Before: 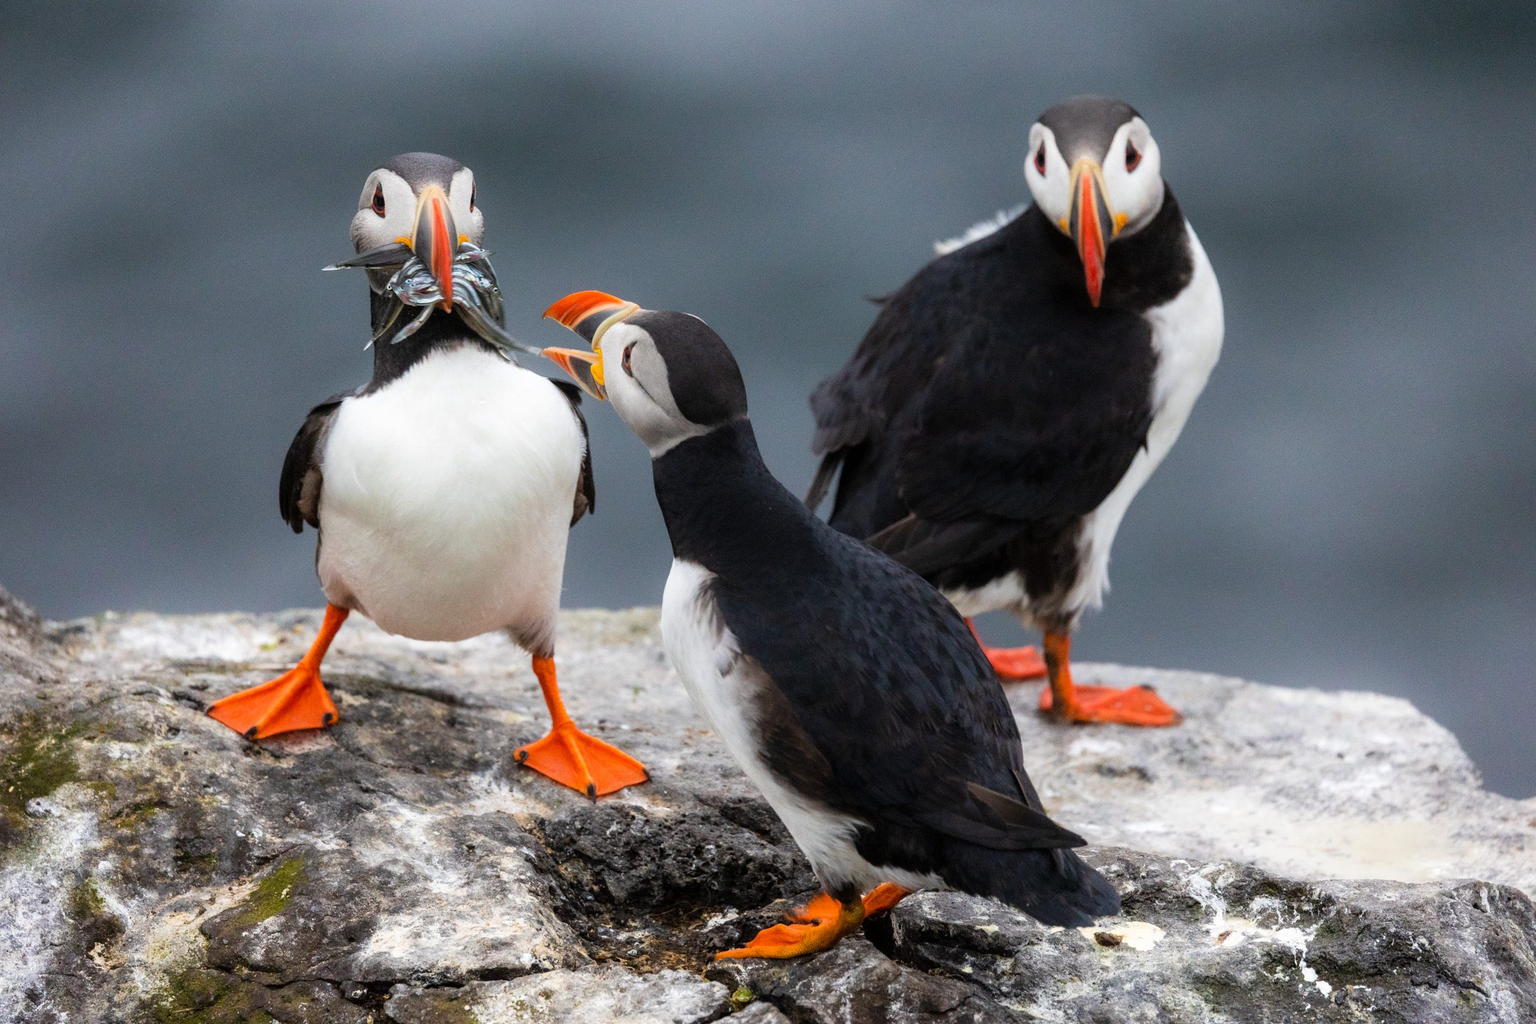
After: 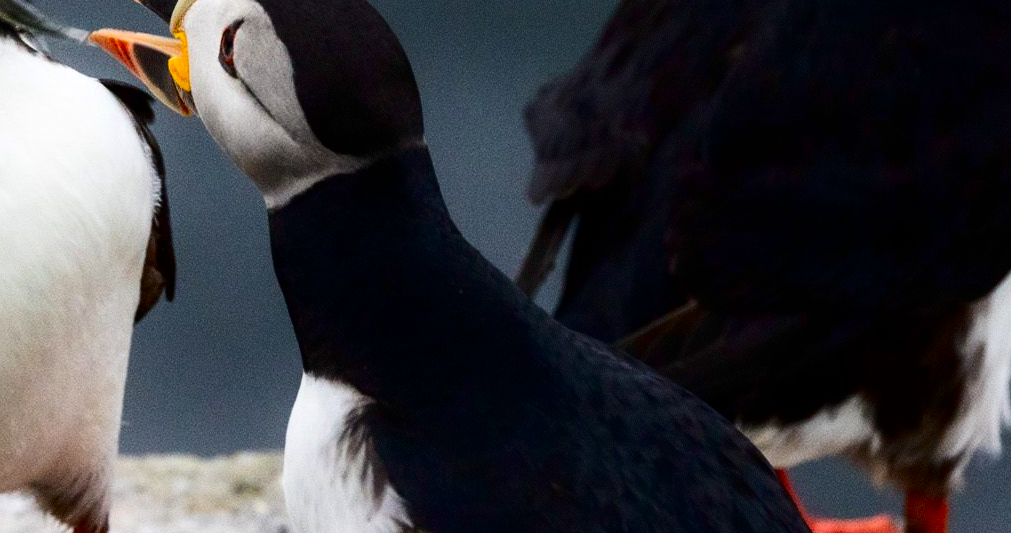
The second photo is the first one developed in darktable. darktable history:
crop: left 31.751%, top 32.172%, right 27.8%, bottom 35.83%
contrast brightness saturation: contrast 0.24, brightness -0.24, saturation 0.14
